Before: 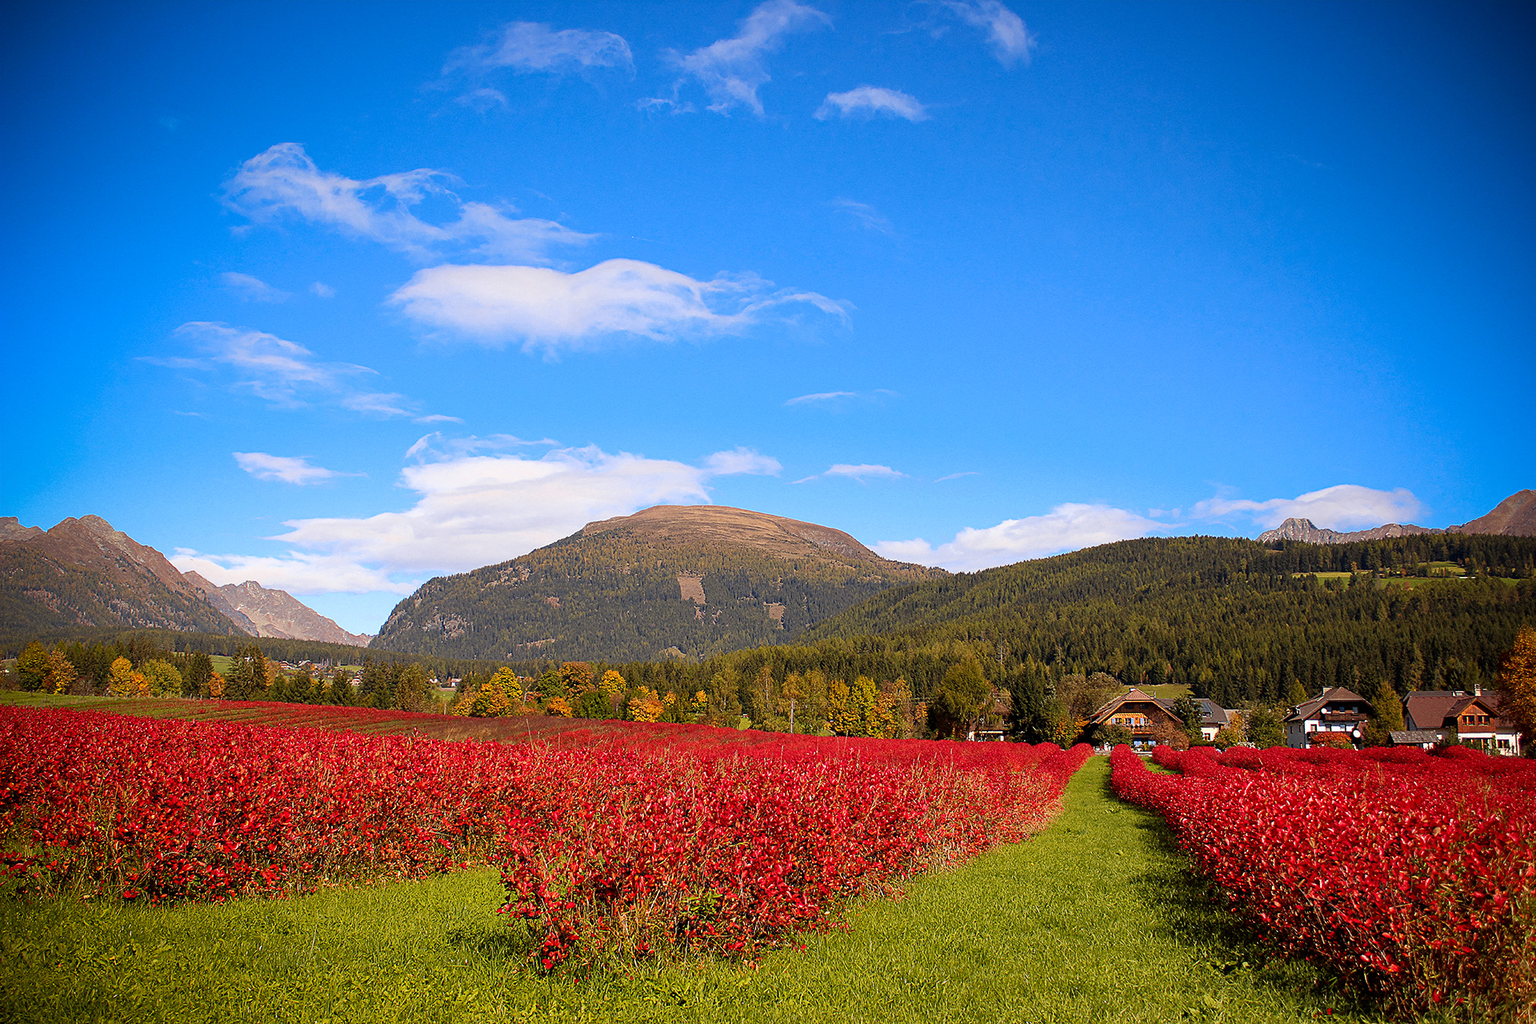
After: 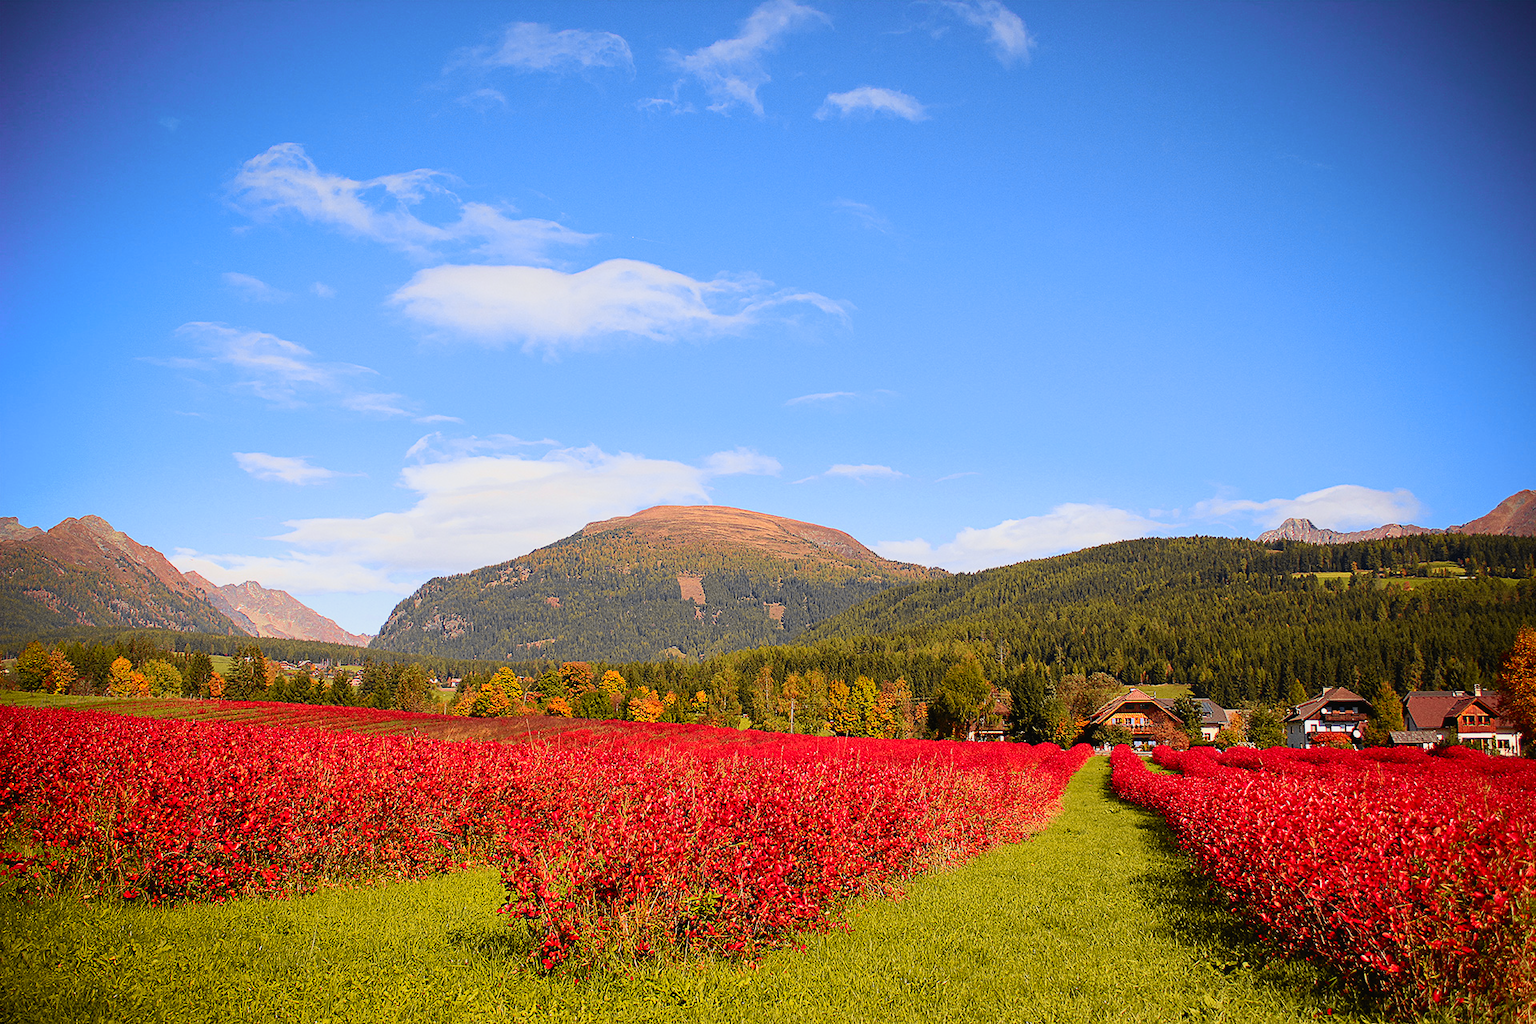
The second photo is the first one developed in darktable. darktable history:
tone curve: curves: ch0 [(0, 0.017) (0.239, 0.277) (0.508, 0.593) (0.826, 0.855) (1, 0.945)]; ch1 [(0, 0) (0.401, 0.42) (0.442, 0.47) (0.492, 0.498) (0.511, 0.504) (0.555, 0.586) (0.681, 0.739) (1, 1)]; ch2 [(0, 0) (0.411, 0.433) (0.5, 0.504) (0.545, 0.574) (1, 1)], color space Lab, independent channels, preserve colors none
